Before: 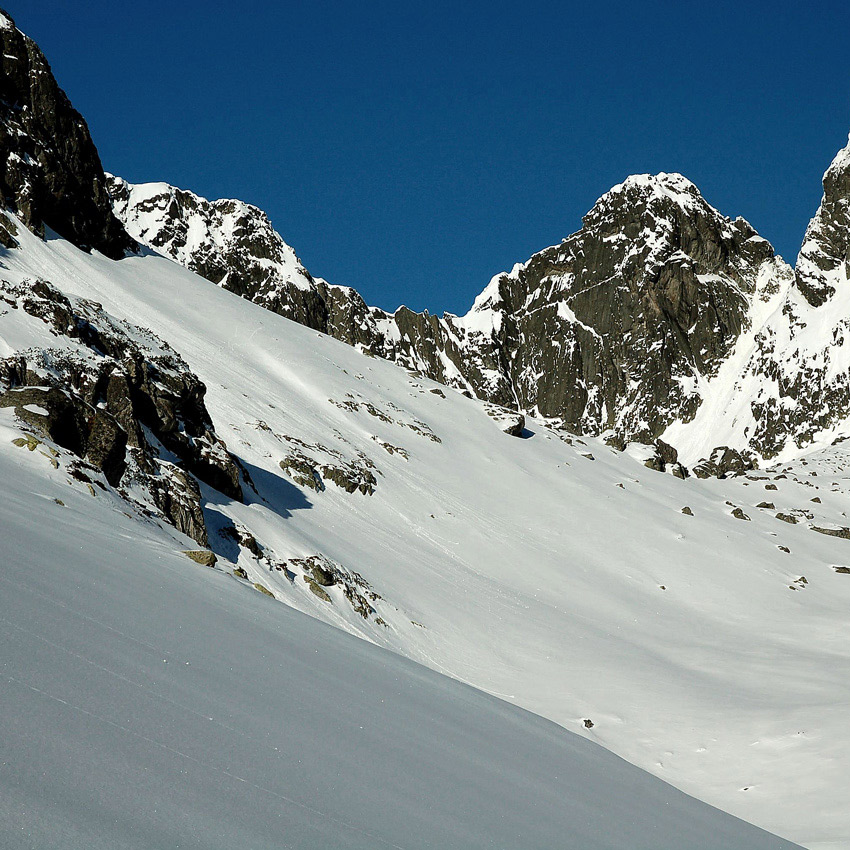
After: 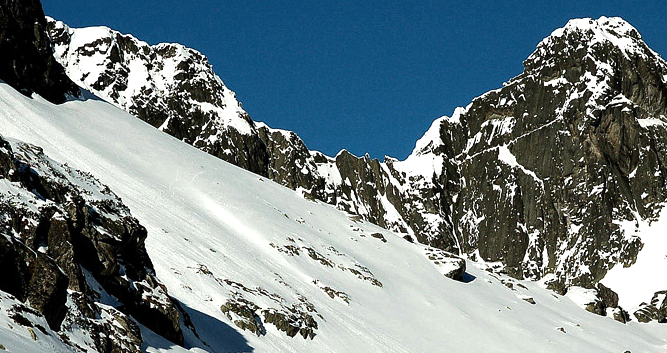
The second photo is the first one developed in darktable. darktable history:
tone equalizer: -8 EV -0.417 EV, -7 EV -0.389 EV, -6 EV -0.333 EV, -5 EV -0.222 EV, -3 EV 0.222 EV, -2 EV 0.333 EV, -1 EV 0.389 EV, +0 EV 0.417 EV, edges refinement/feathering 500, mask exposure compensation -1.57 EV, preserve details no
crop: left 7.036%, top 18.398%, right 14.379%, bottom 40.043%
